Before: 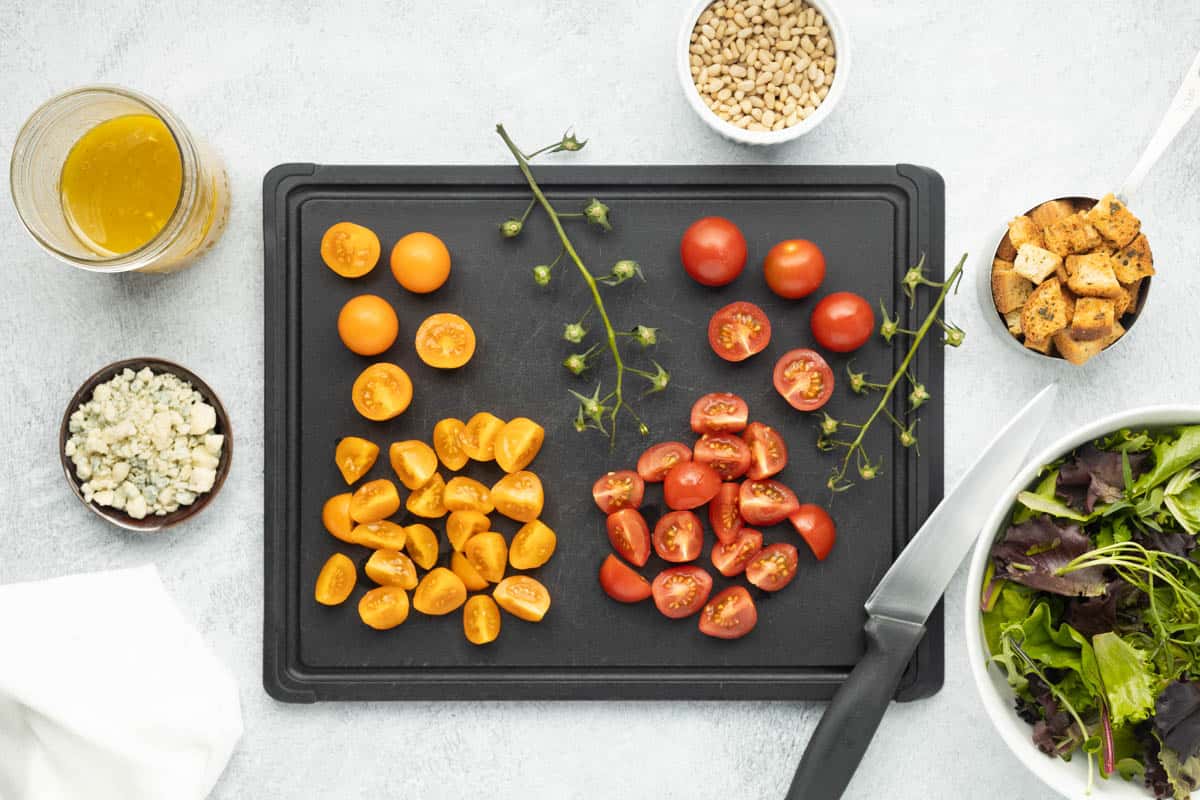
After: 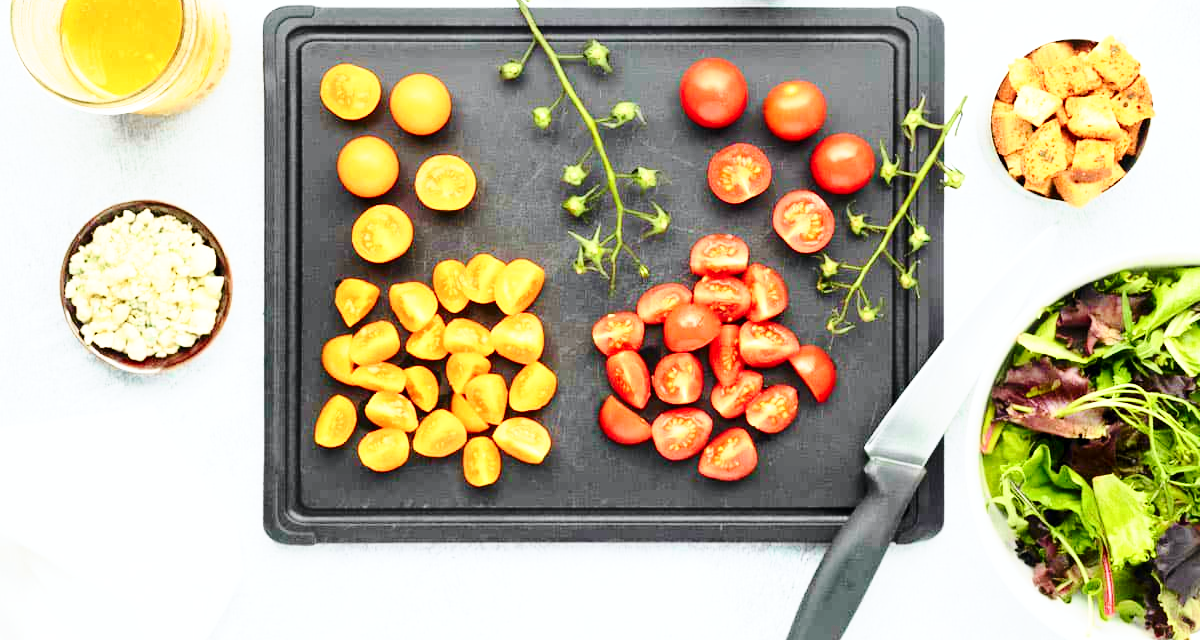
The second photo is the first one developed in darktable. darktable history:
crop and rotate: top 19.998%
exposure: black level correction 0.002, exposure 0.15 EV, compensate highlight preservation false
base curve: curves: ch0 [(0, 0) (0.028, 0.03) (0.121, 0.232) (0.46, 0.748) (0.859, 0.968) (1, 1)], preserve colors none
tone curve: curves: ch0 [(0, 0) (0.051, 0.047) (0.102, 0.099) (0.258, 0.29) (0.442, 0.527) (0.695, 0.804) (0.88, 0.952) (1, 1)]; ch1 [(0, 0) (0.339, 0.298) (0.402, 0.363) (0.444, 0.415) (0.485, 0.469) (0.494, 0.493) (0.504, 0.501) (0.525, 0.534) (0.555, 0.593) (0.594, 0.648) (1, 1)]; ch2 [(0, 0) (0.48, 0.48) (0.504, 0.5) (0.535, 0.557) (0.581, 0.623) (0.649, 0.683) (0.824, 0.815) (1, 1)], color space Lab, independent channels, preserve colors none
